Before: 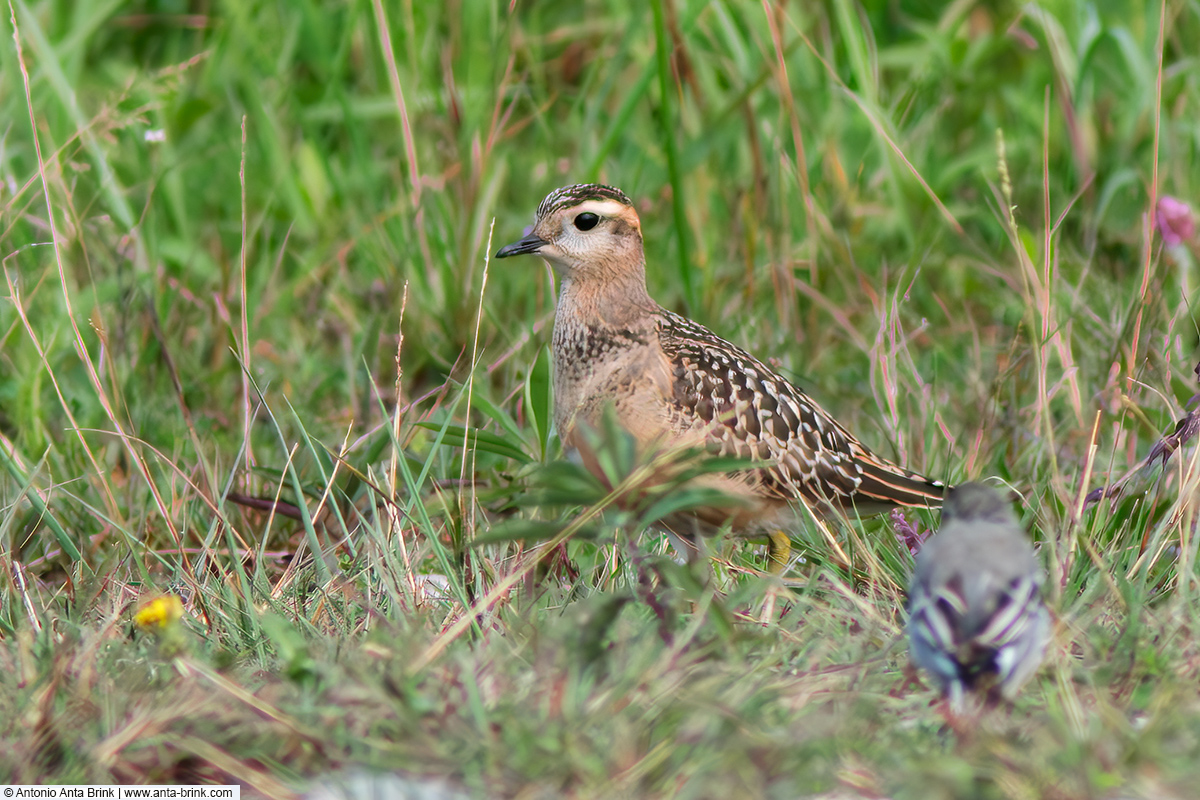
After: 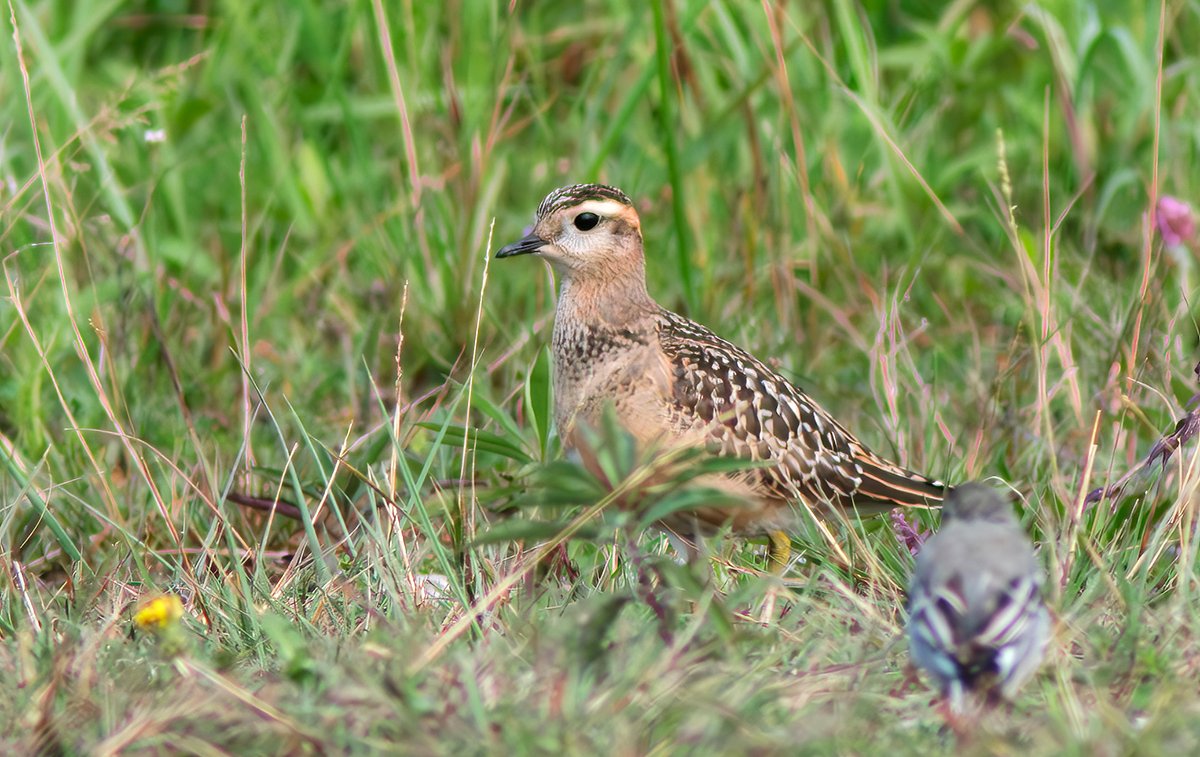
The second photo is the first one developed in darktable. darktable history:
crop and rotate: top 0.006%, bottom 5.283%
exposure: exposure 0.207 EV, compensate highlight preservation false
